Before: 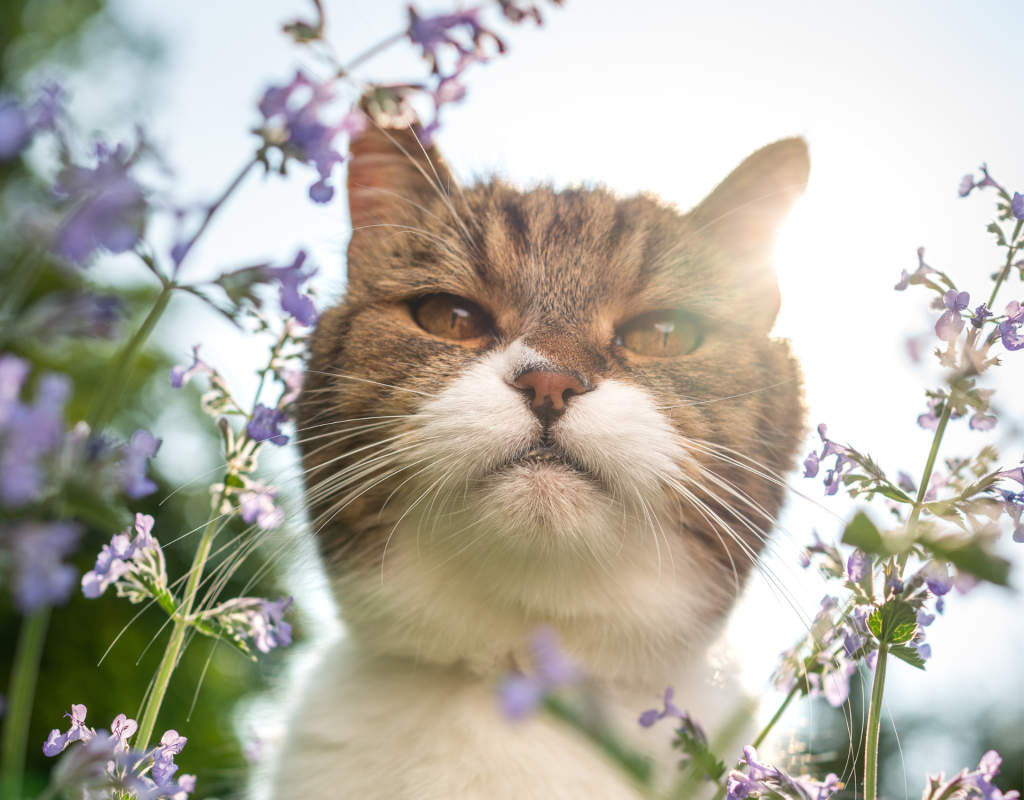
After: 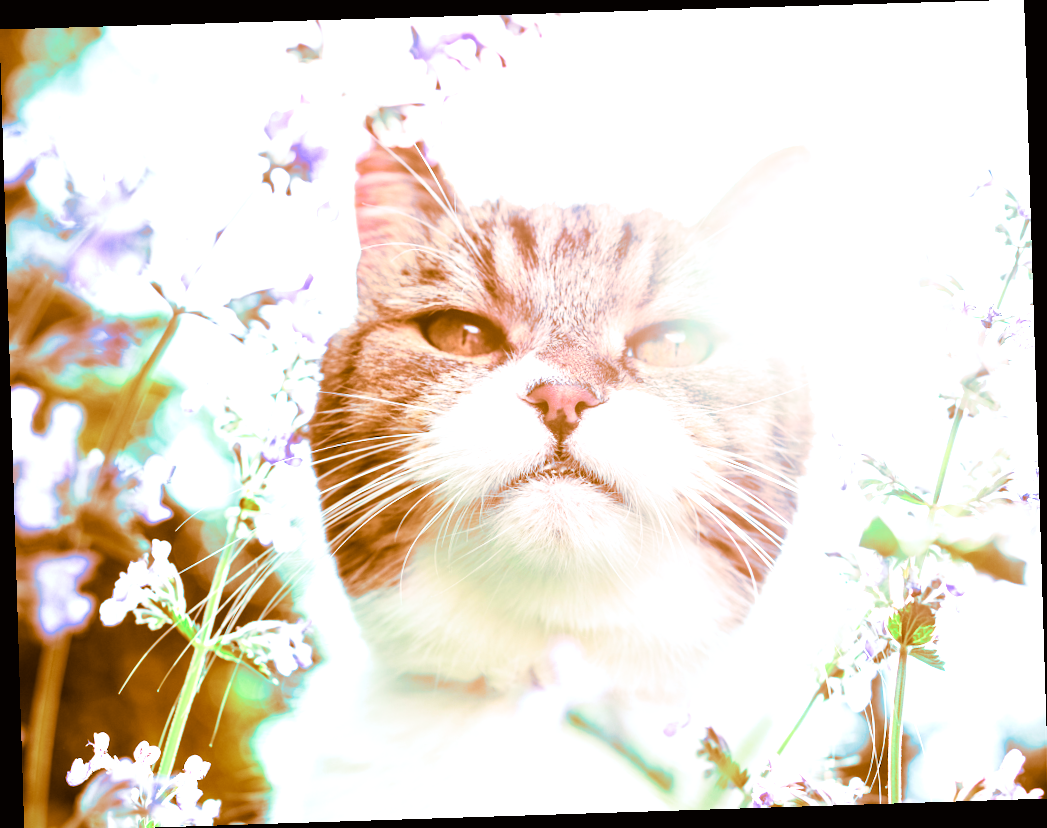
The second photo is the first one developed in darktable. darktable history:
crop: top 0.05%, bottom 0.098%
split-toning: shadows › hue 26°, shadows › saturation 0.92, highlights › hue 40°, highlights › saturation 0.92, balance -63, compress 0%
rotate and perspective: rotation -1.77°, lens shift (horizontal) 0.004, automatic cropping off
tone curve: curves: ch0 [(0, 0) (0.051, 0.027) (0.096, 0.071) (0.241, 0.247) (0.455, 0.52) (0.594, 0.692) (0.715, 0.845) (0.84, 0.936) (1, 1)]; ch1 [(0, 0) (0.1, 0.038) (0.318, 0.243) (0.399, 0.351) (0.478, 0.469) (0.499, 0.499) (0.534, 0.549) (0.565, 0.605) (0.601, 0.644) (0.666, 0.701) (1, 1)]; ch2 [(0, 0) (0.453, 0.45) (0.479, 0.483) (0.504, 0.499) (0.52, 0.508) (0.561, 0.573) (0.592, 0.617) (0.824, 0.815) (1, 1)], color space Lab, independent channels, preserve colors none
exposure: black level correction 0, exposure 1.1 EV, compensate highlight preservation false
color calibration: illuminant custom, x 0.39, y 0.392, temperature 3856.94 K
